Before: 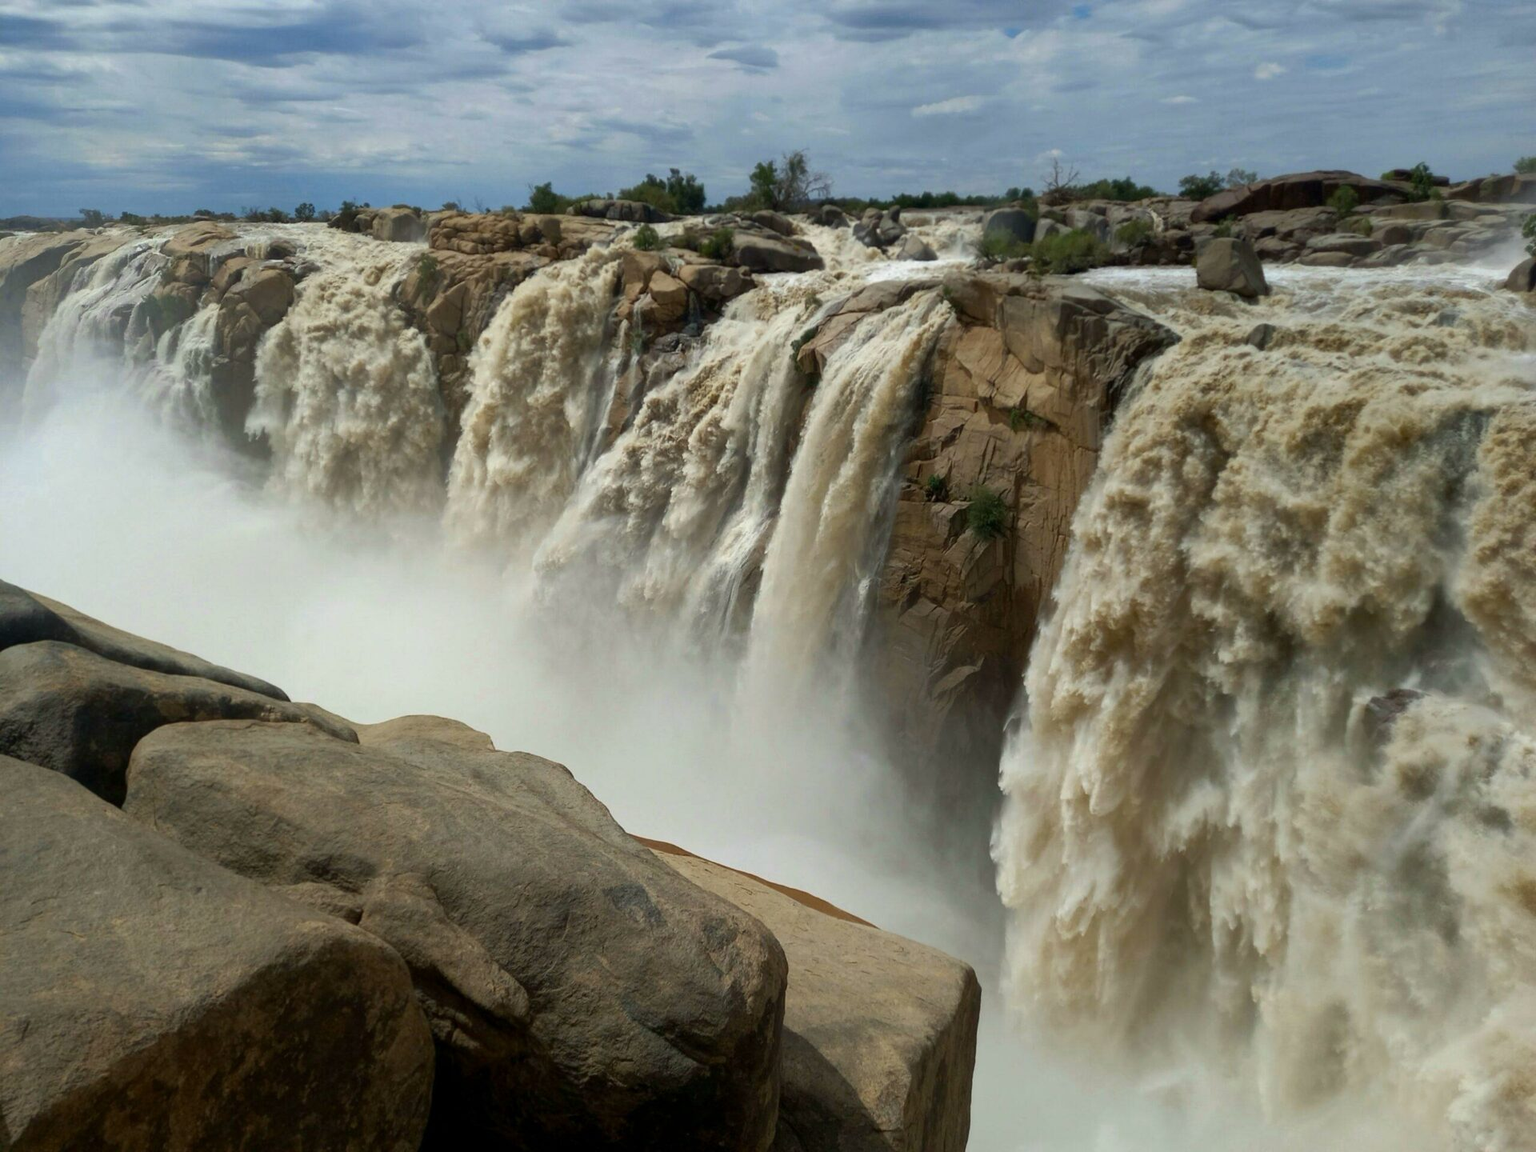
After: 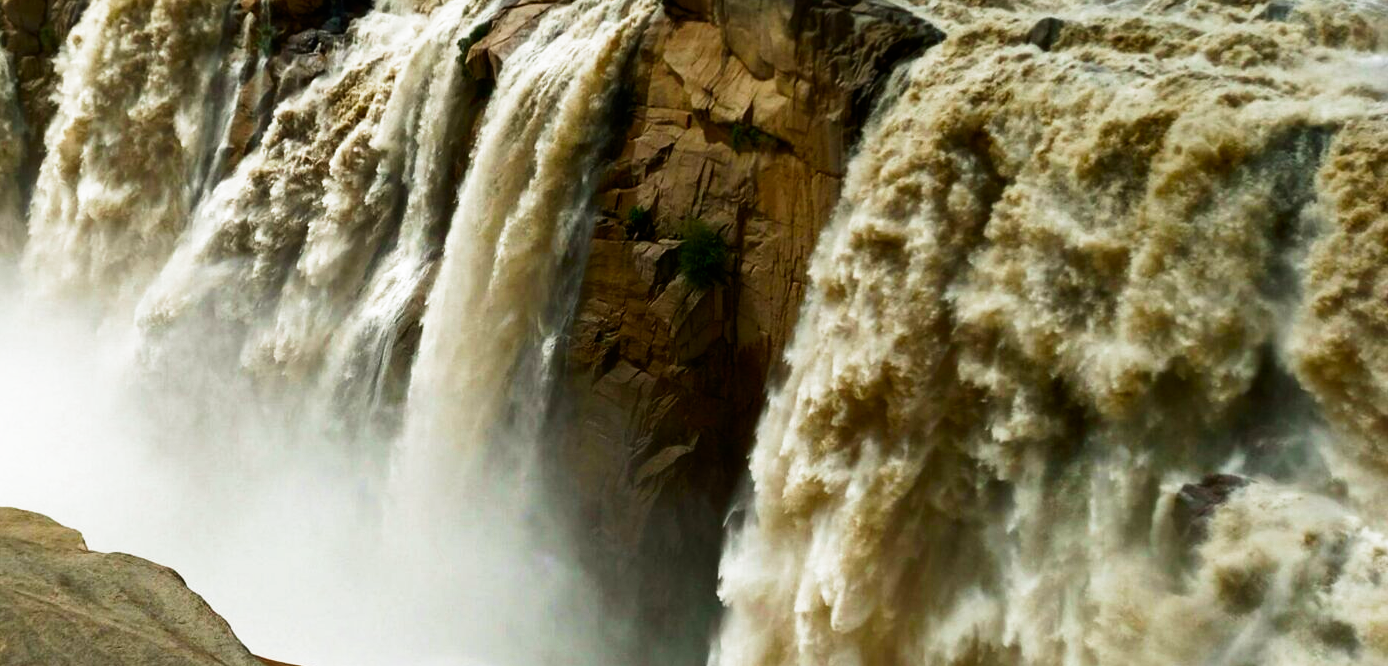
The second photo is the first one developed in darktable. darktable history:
contrast brightness saturation: contrast 0.17, saturation 0.316
filmic rgb: black relative exposure -8.01 EV, white relative exposure 2.18 EV, threshold 5.94 EV, hardness 7, preserve chrominance no, color science v3 (2019), use custom middle-gray values true, enable highlight reconstruction true
crop and rotate: left 27.66%, top 26.915%, bottom 26.797%
